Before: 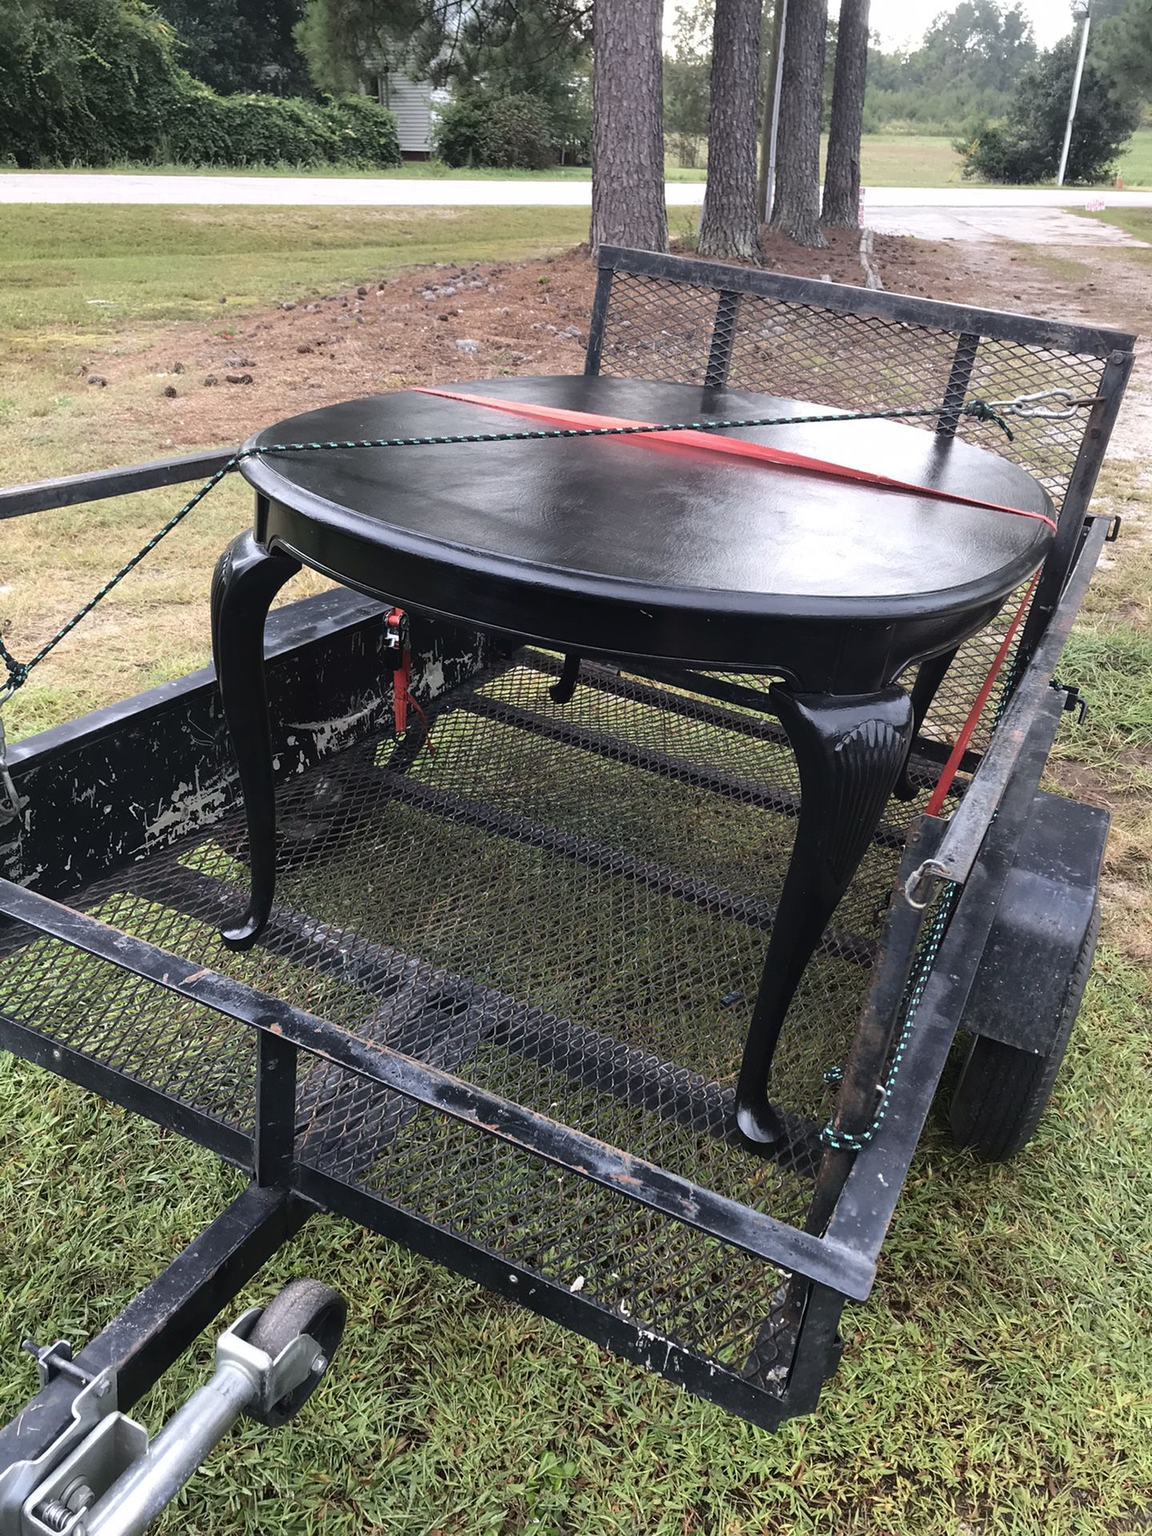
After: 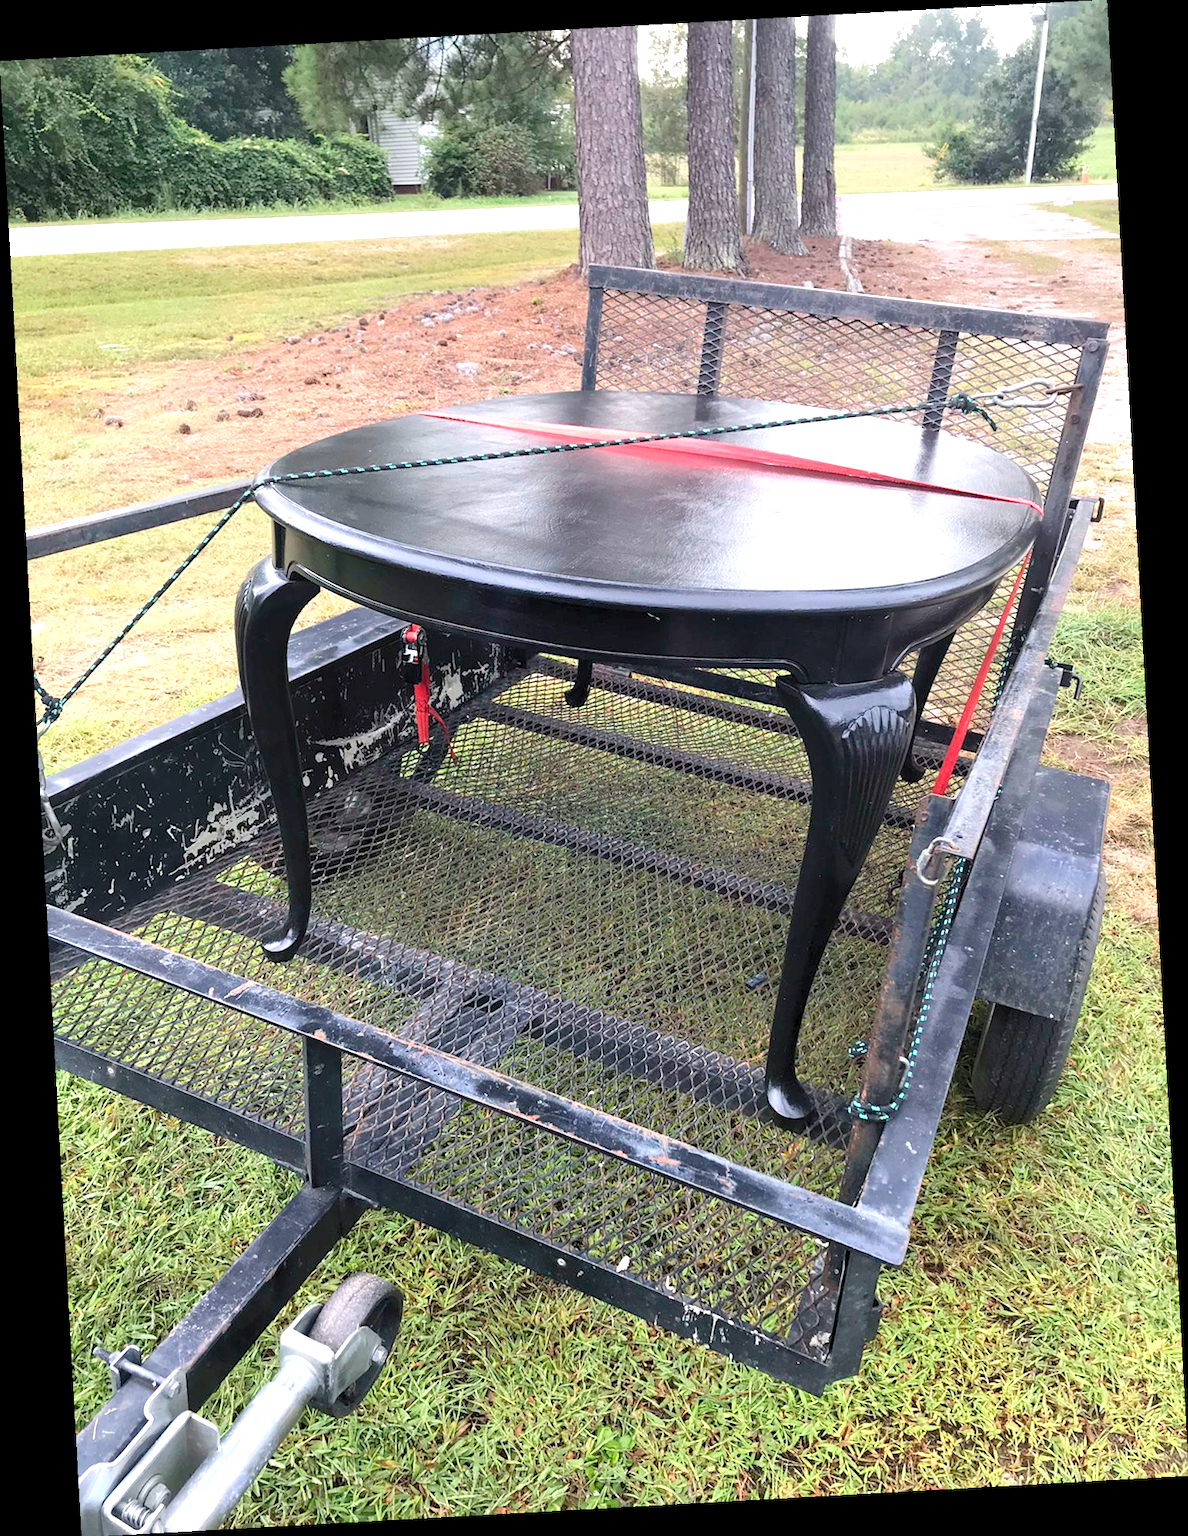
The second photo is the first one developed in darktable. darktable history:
rotate and perspective: rotation -3.18°, automatic cropping off
levels: levels [0.036, 0.364, 0.827]
